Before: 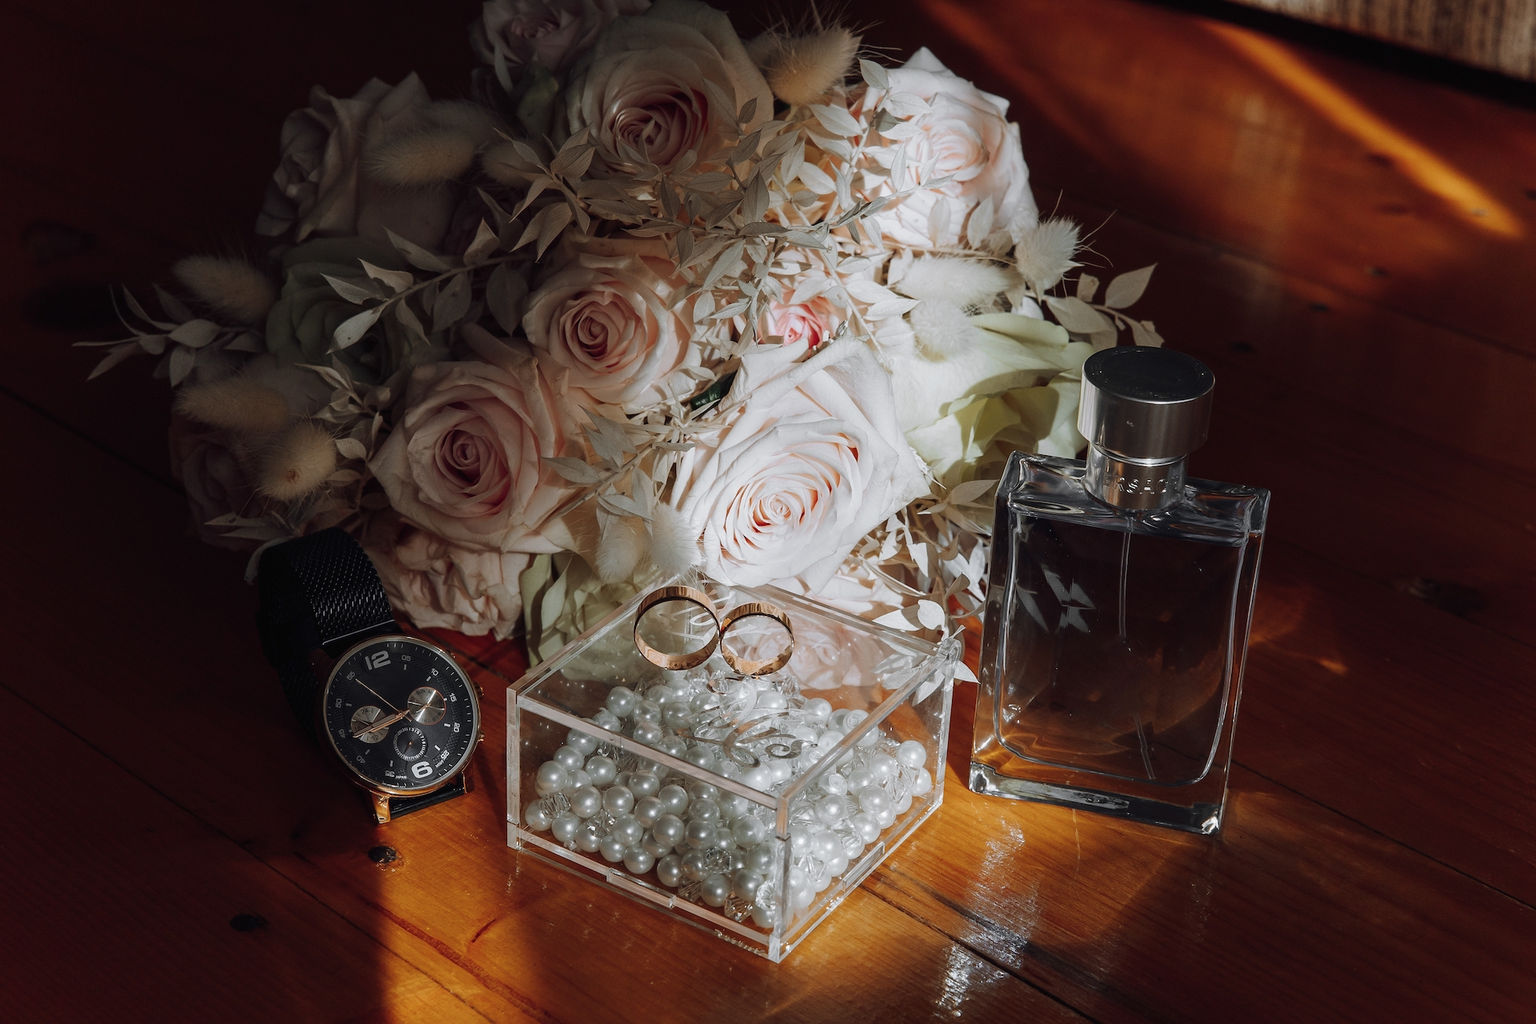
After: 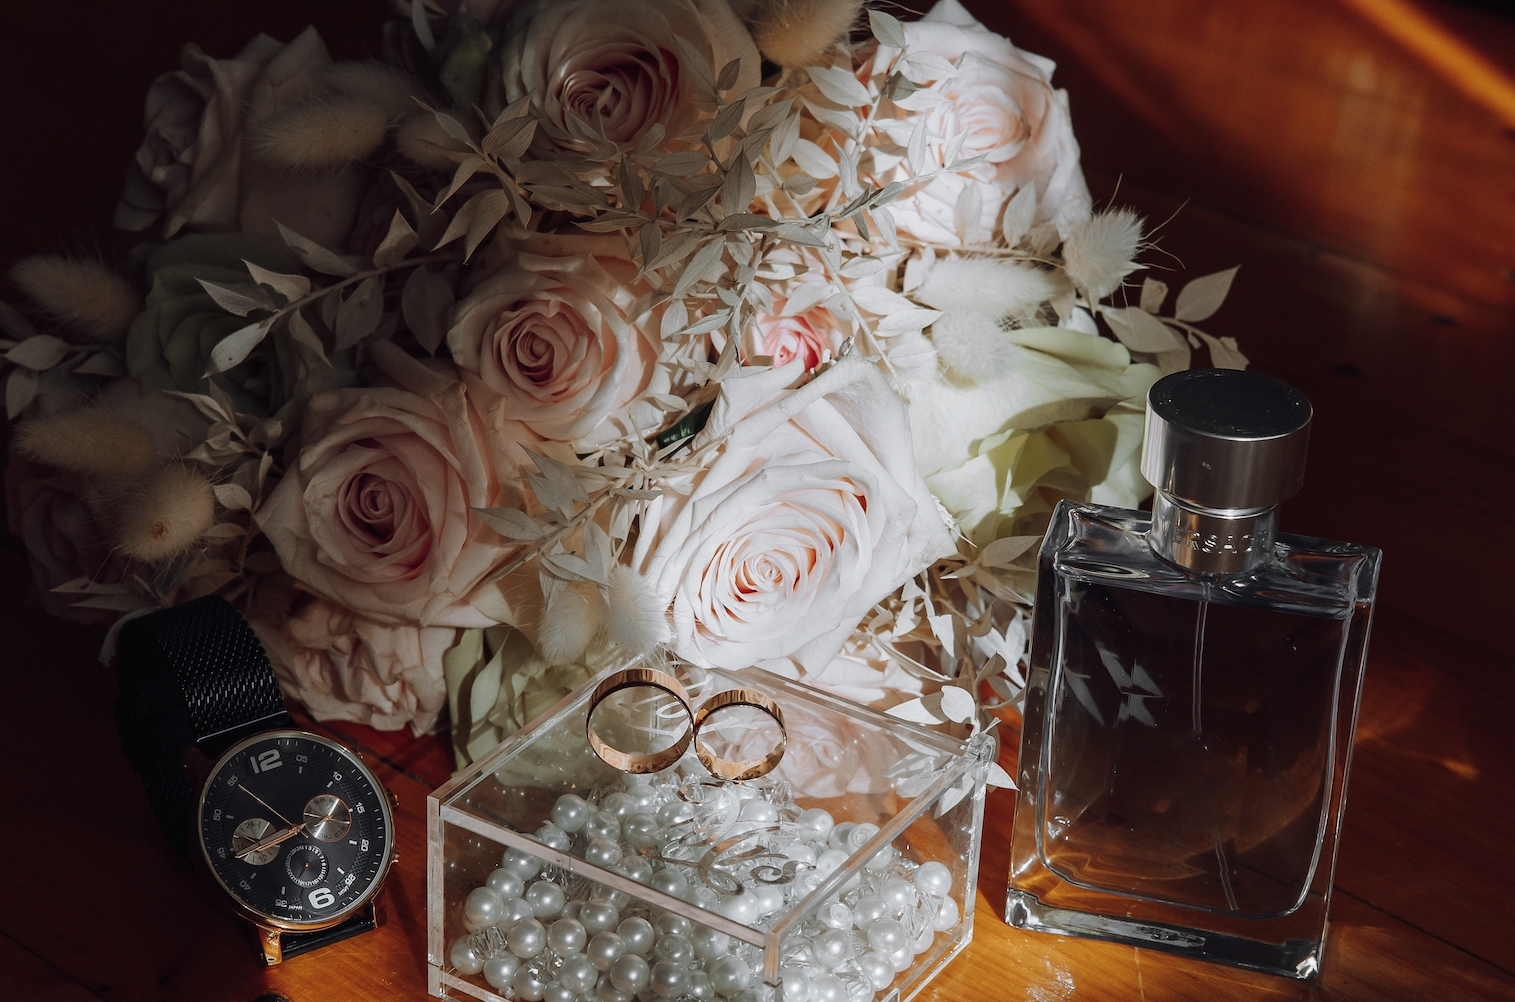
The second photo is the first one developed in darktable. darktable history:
crop and rotate: left 10.753%, top 5.076%, right 10.319%, bottom 16.599%
